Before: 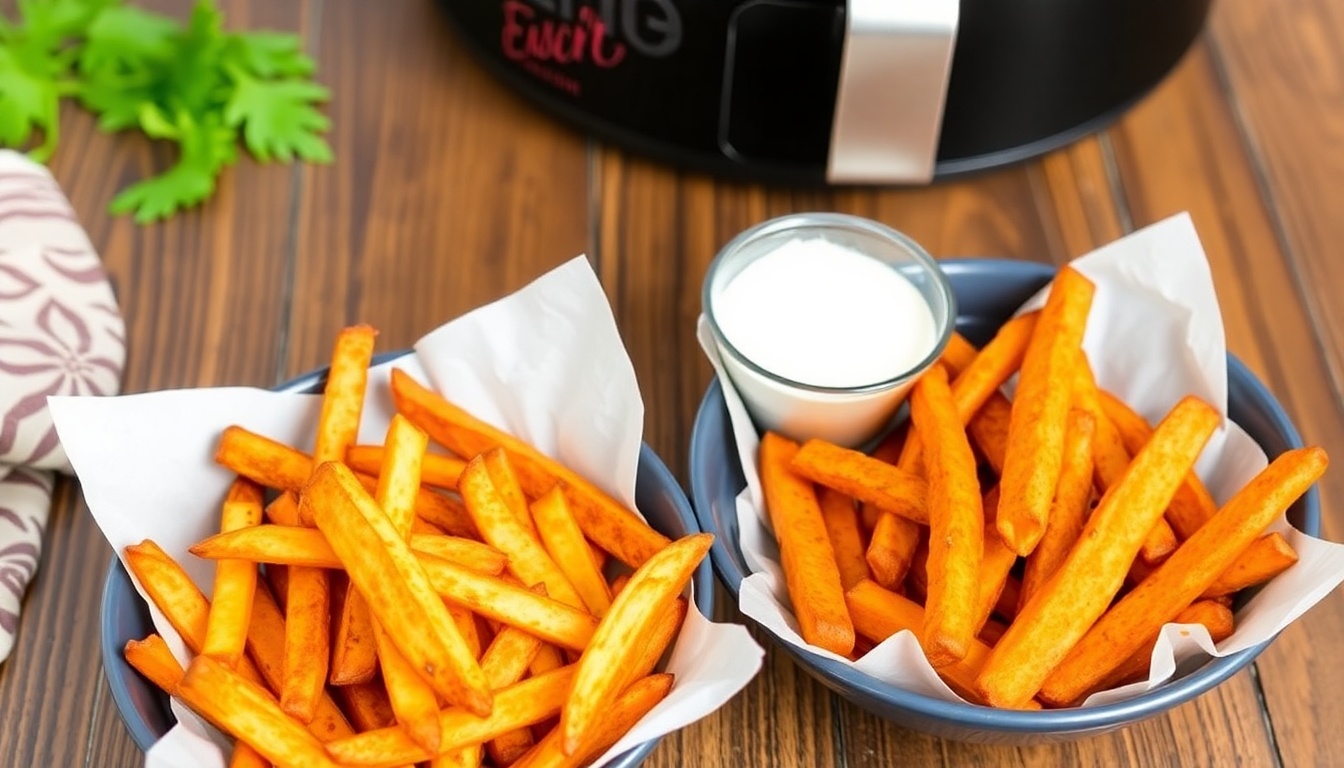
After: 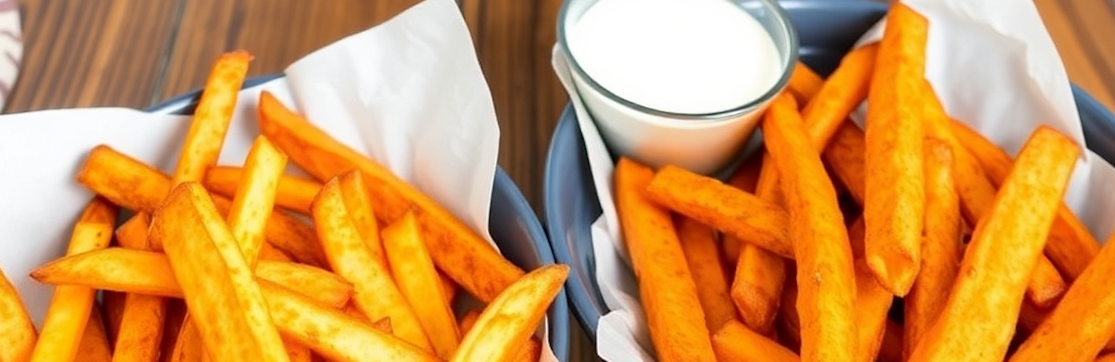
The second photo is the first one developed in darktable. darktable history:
crop and rotate: top 26.056%, bottom 25.543%
rotate and perspective: rotation 0.72°, lens shift (vertical) -0.352, lens shift (horizontal) -0.051, crop left 0.152, crop right 0.859, crop top 0.019, crop bottom 0.964
